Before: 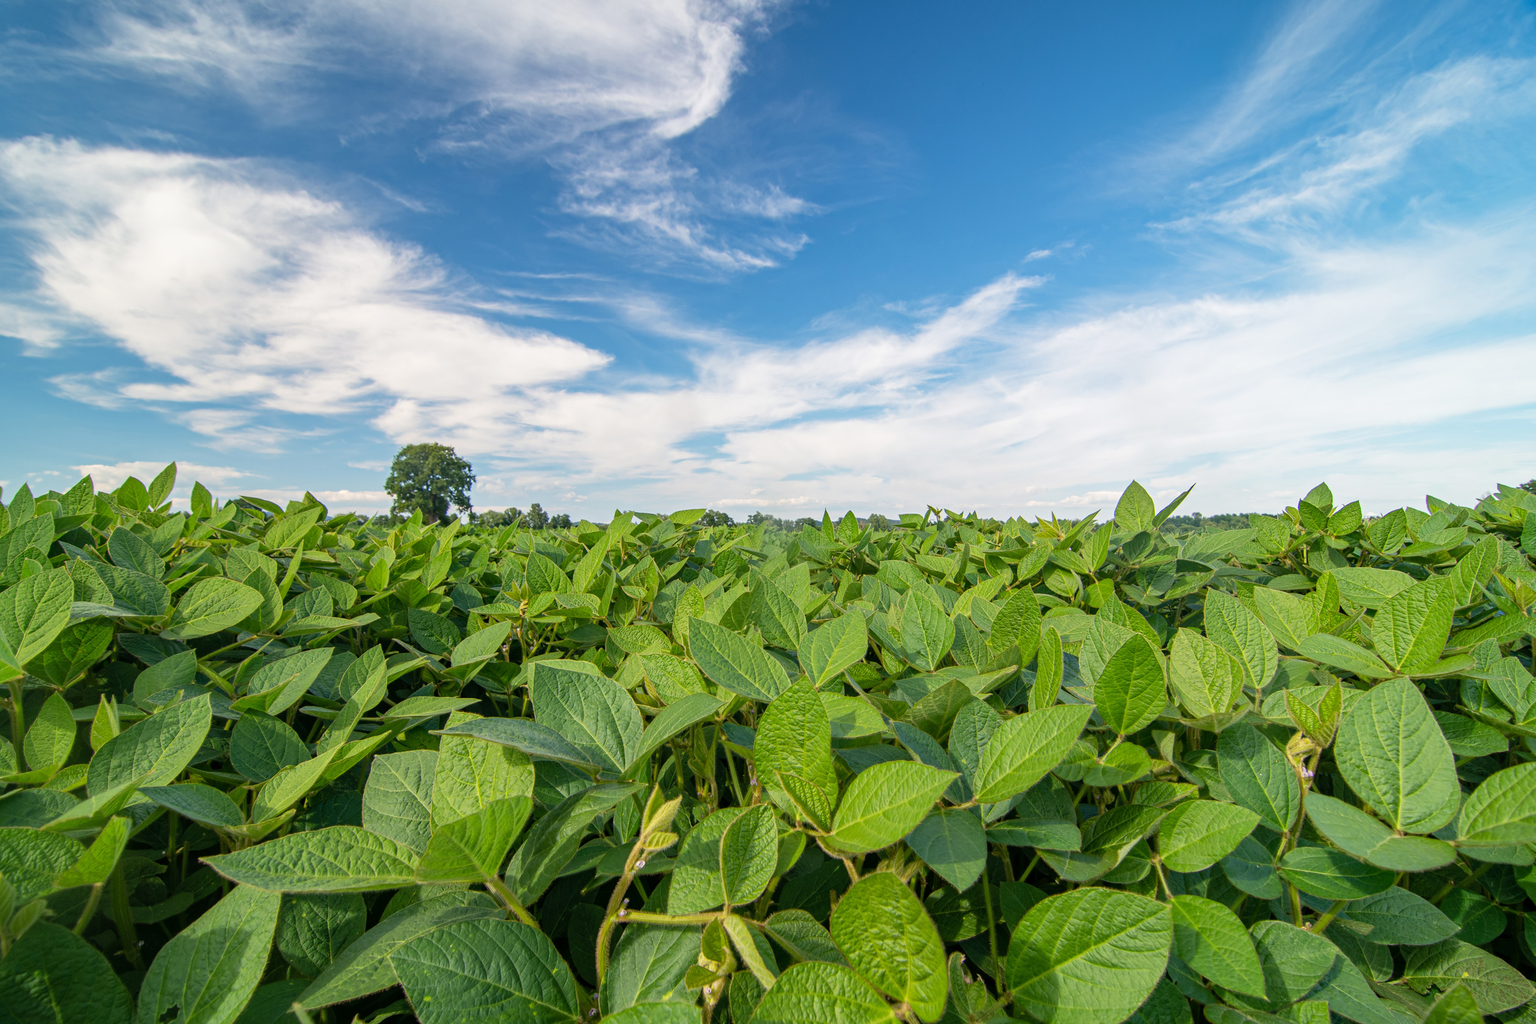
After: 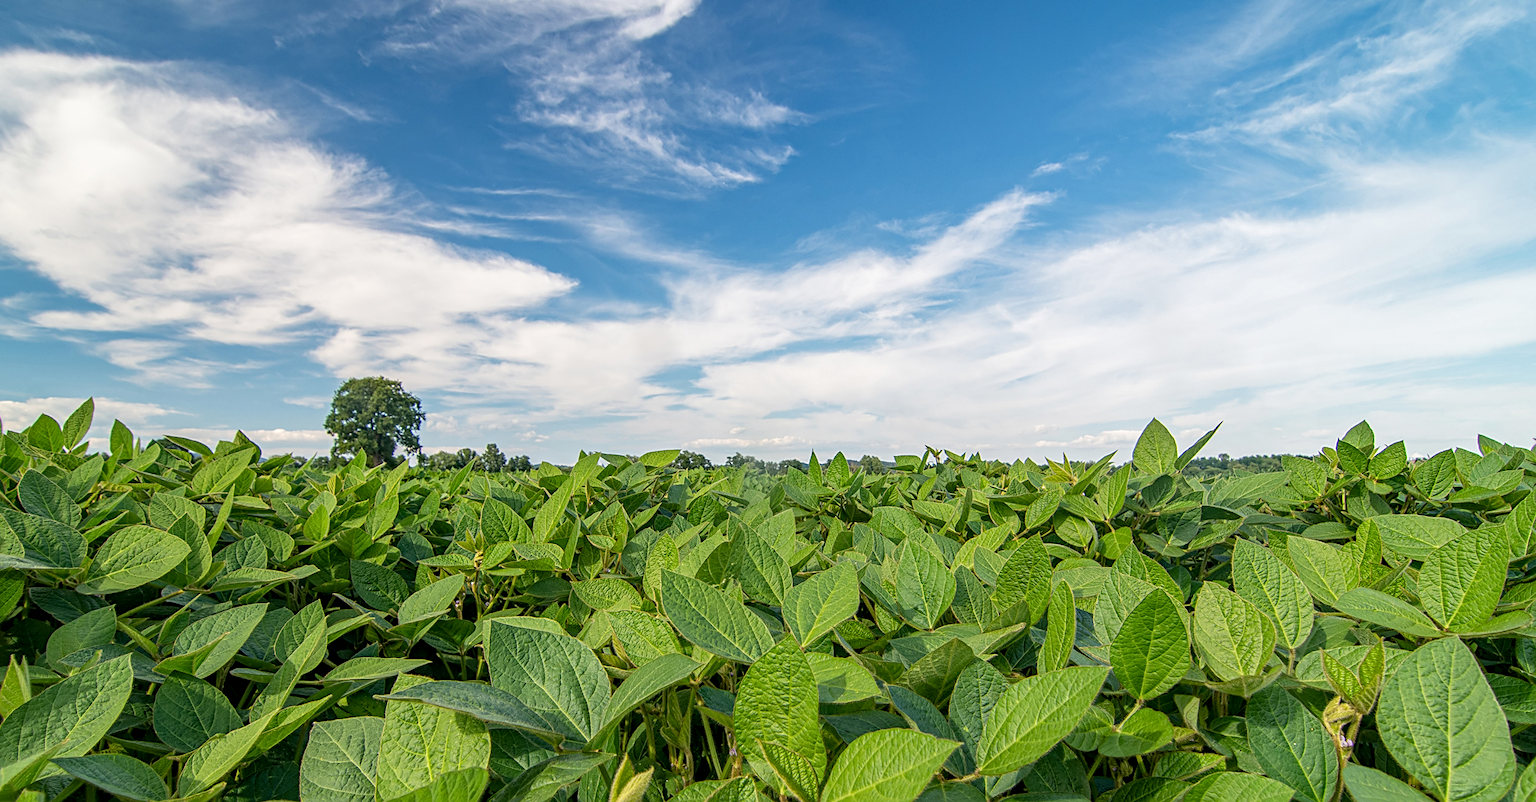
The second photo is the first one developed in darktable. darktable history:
crop: left 5.991%, top 10.042%, right 3.694%, bottom 19.163%
sharpen: on, module defaults
local contrast: on, module defaults
exposure: black level correction 0.002, exposure -0.103 EV, compensate highlight preservation false
